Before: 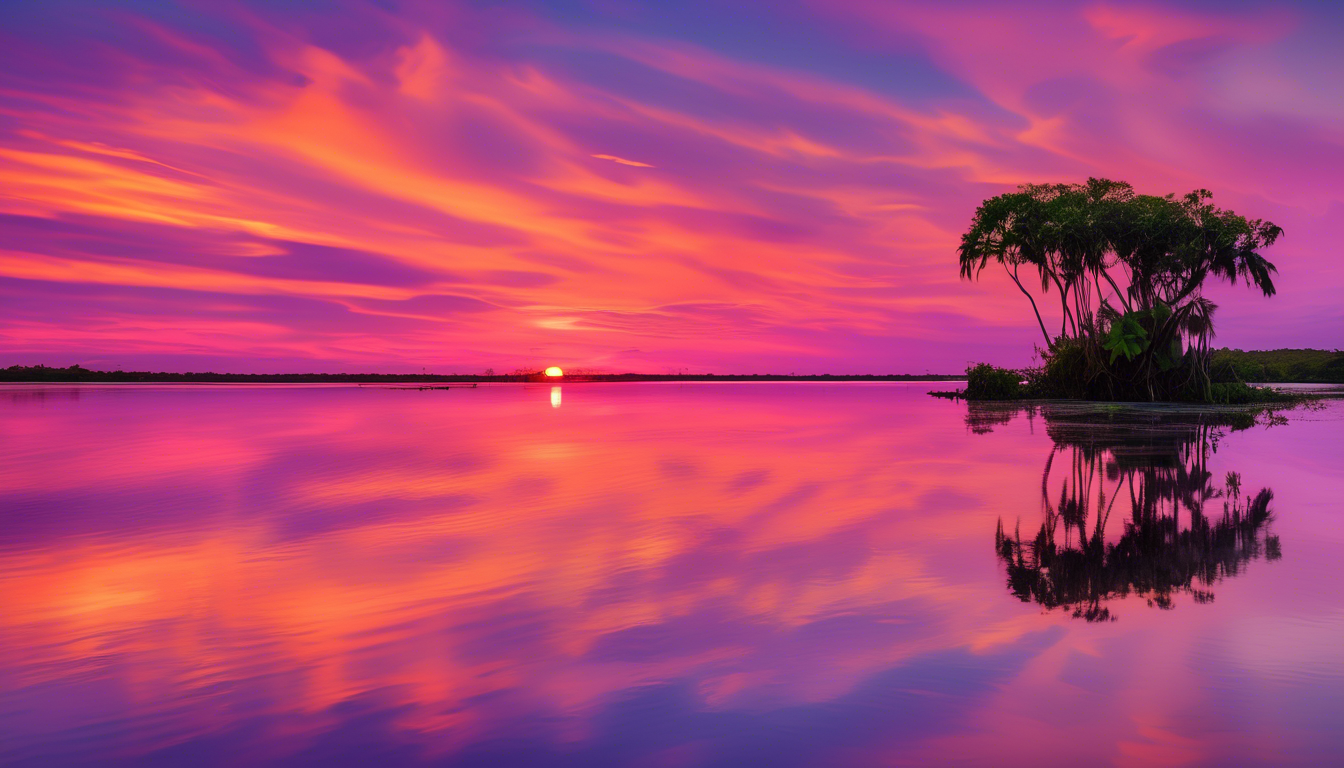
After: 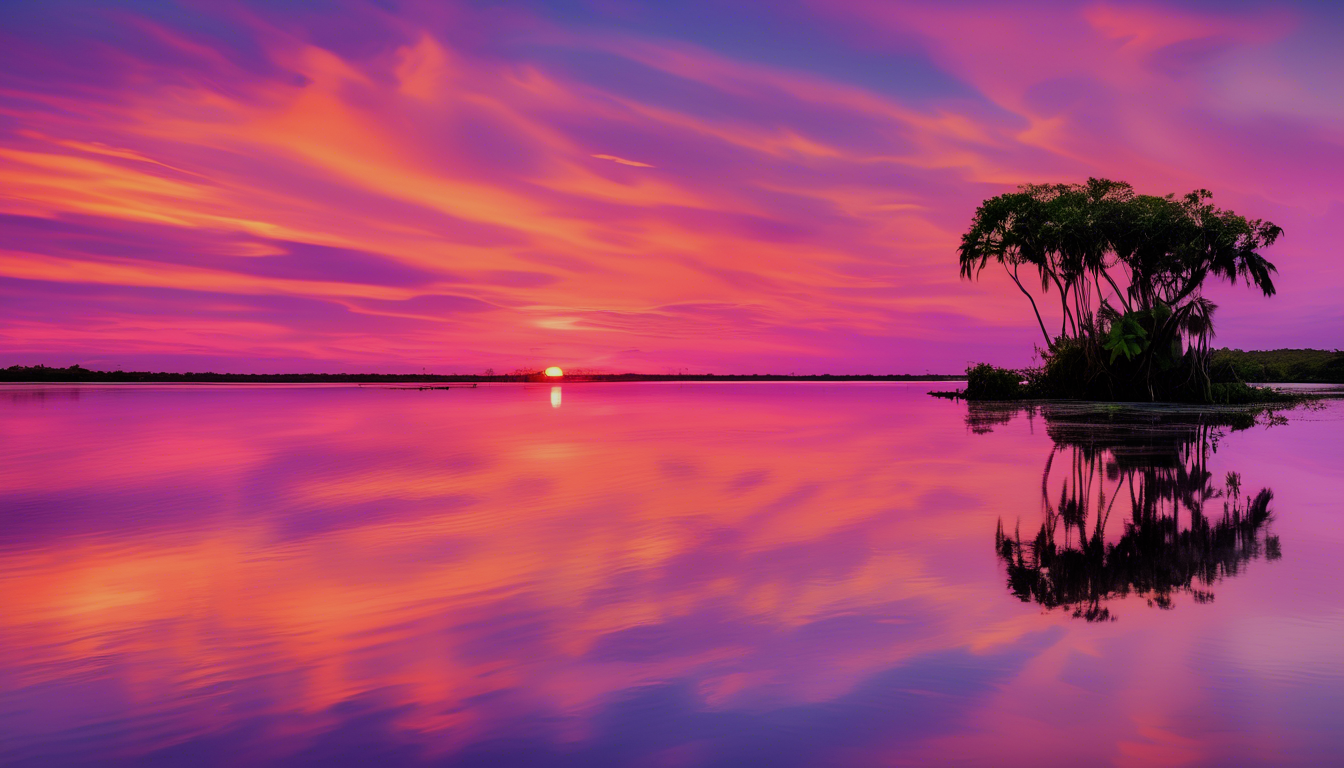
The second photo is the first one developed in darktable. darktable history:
filmic rgb: black relative exposure -7.98 EV, white relative exposure 3.92 EV, hardness 4.25
